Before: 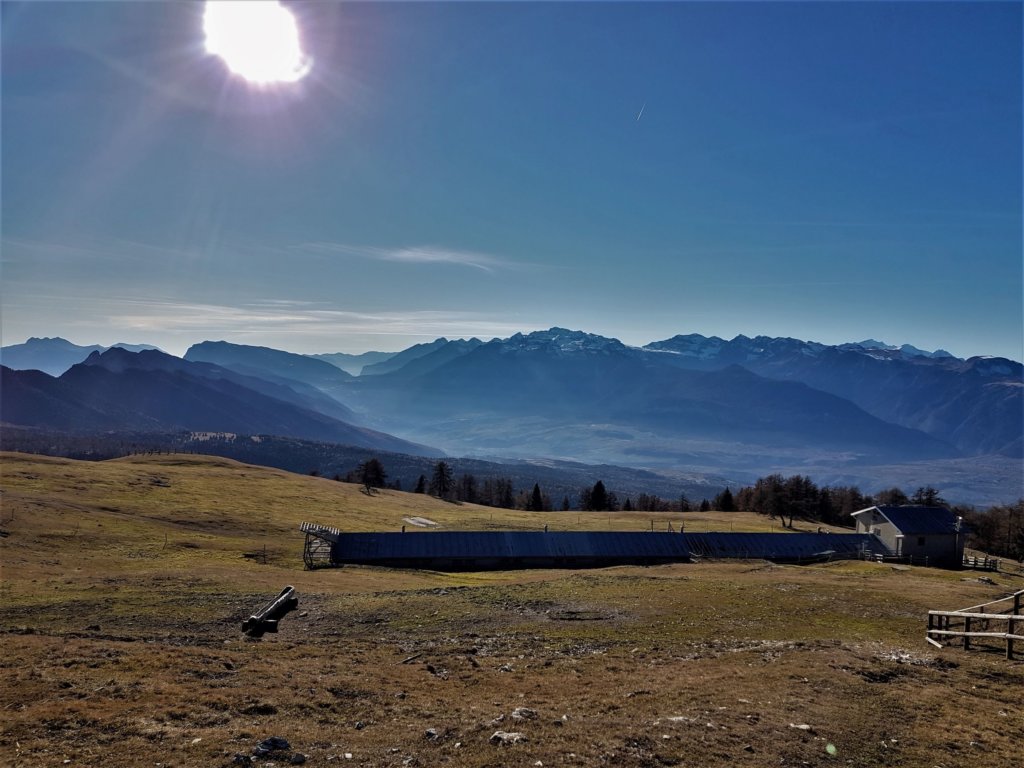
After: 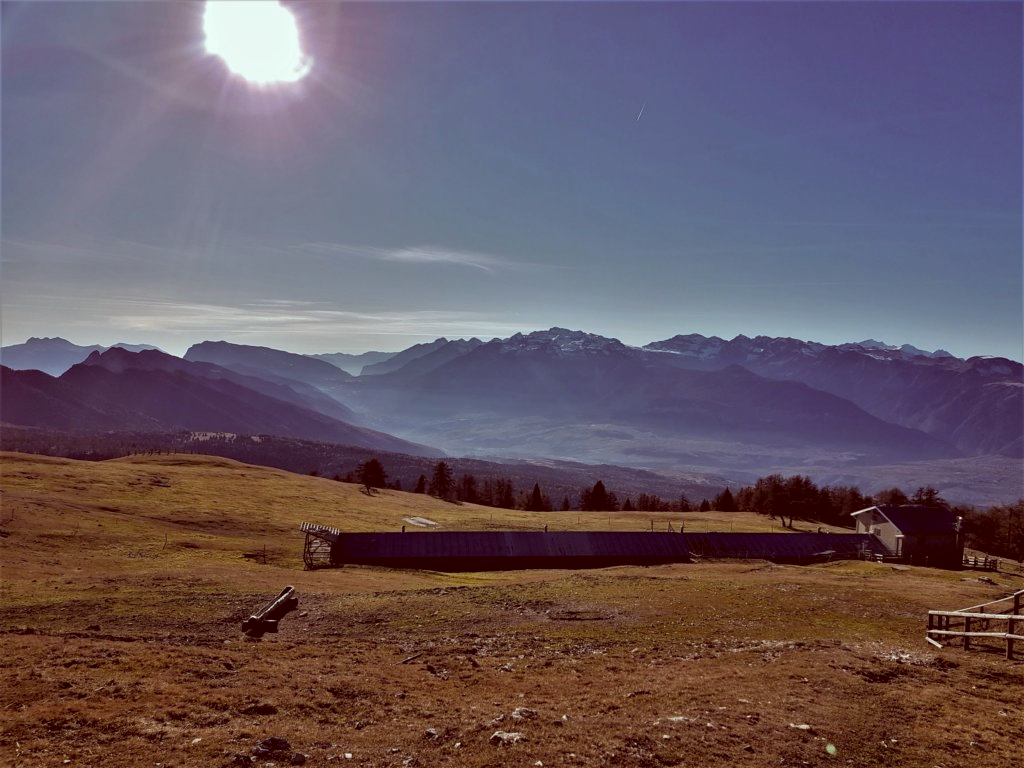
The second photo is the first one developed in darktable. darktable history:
color correction: highlights a* -7.11, highlights b* -0.189, shadows a* 20.28, shadows b* 12.17
contrast brightness saturation: saturation -0.067
